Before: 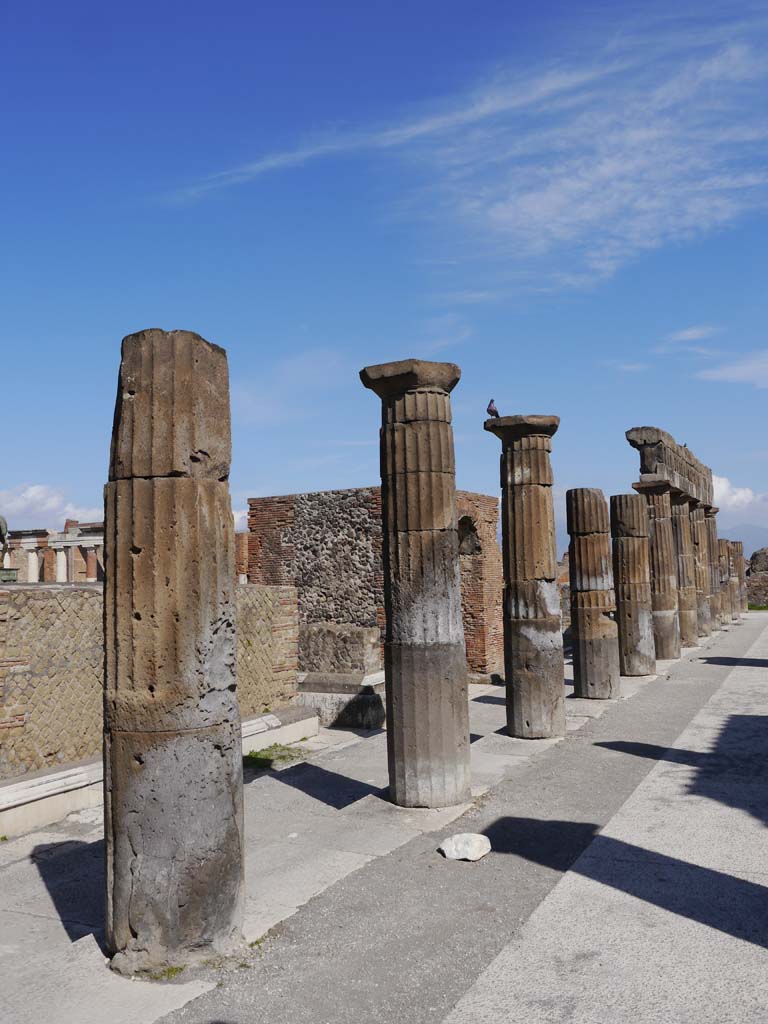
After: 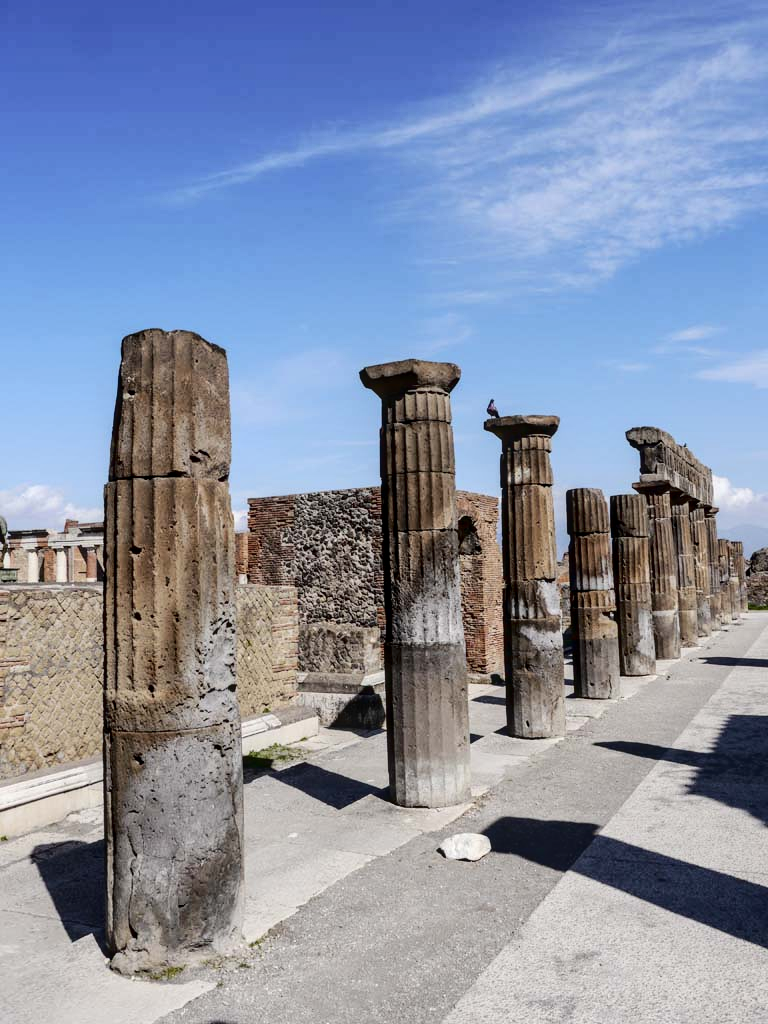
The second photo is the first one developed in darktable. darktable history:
local contrast: on, module defaults
tone curve: curves: ch0 [(0, 0) (0.003, 0.003) (0.011, 0.005) (0.025, 0.008) (0.044, 0.012) (0.069, 0.02) (0.1, 0.031) (0.136, 0.047) (0.177, 0.088) (0.224, 0.141) (0.277, 0.222) (0.335, 0.32) (0.399, 0.422) (0.468, 0.523) (0.543, 0.621) (0.623, 0.715) (0.709, 0.796) (0.801, 0.88) (0.898, 0.962) (1, 1)], color space Lab, independent channels, preserve colors none
